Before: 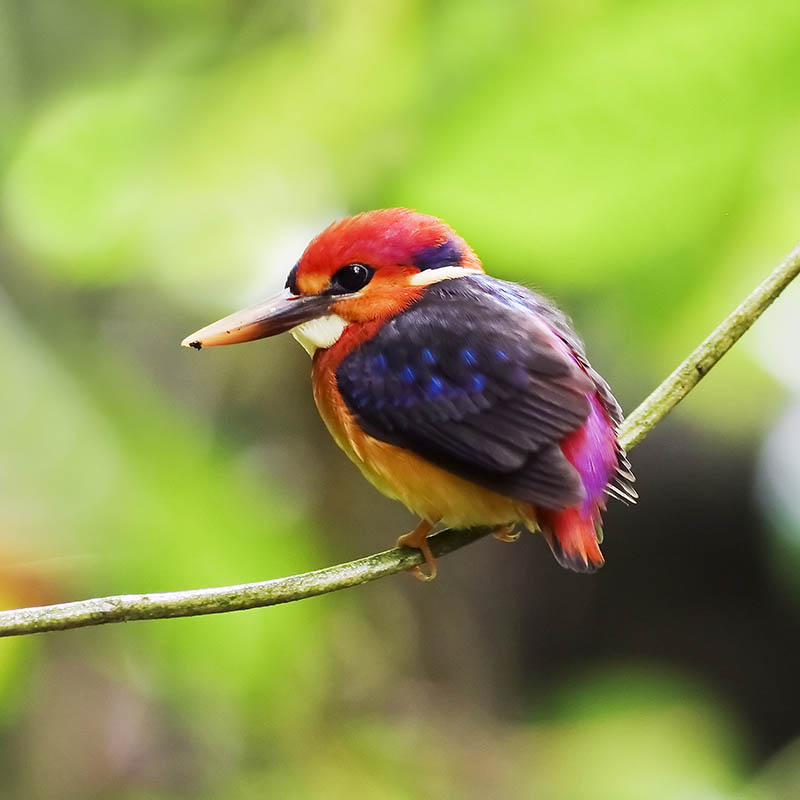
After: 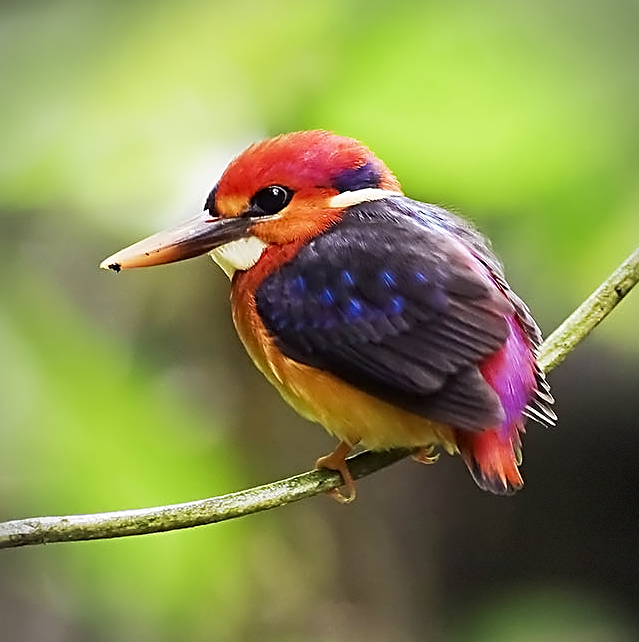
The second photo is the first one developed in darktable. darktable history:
crop and rotate: left 10.176%, top 9.792%, right 9.922%, bottom 9.901%
vignetting: fall-off start 81.52%, fall-off radius 62.54%, automatic ratio true, width/height ratio 1.413, dithering 8-bit output
contrast equalizer: octaves 7, y [[0.5 ×4, 0.524, 0.59], [0.5 ×6], [0.5 ×6], [0, 0, 0, 0.01, 0.045, 0.012], [0, 0, 0, 0.044, 0.195, 0.131]]
sharpen: radius 2.729
